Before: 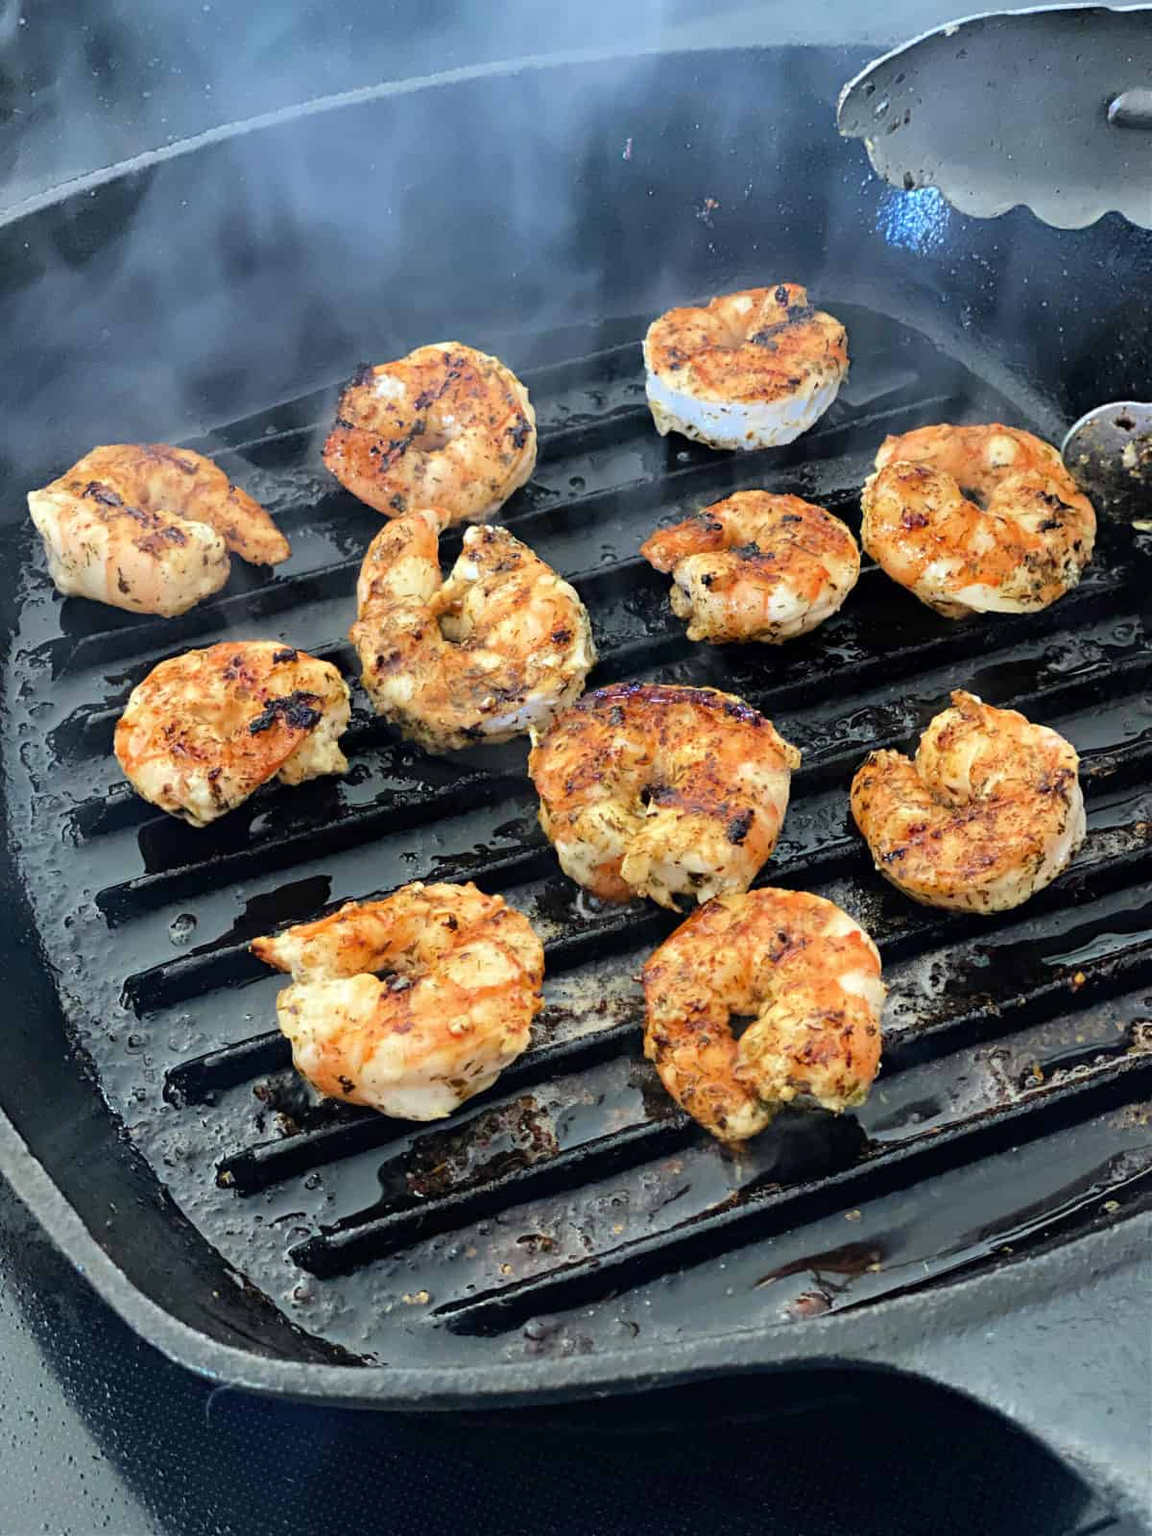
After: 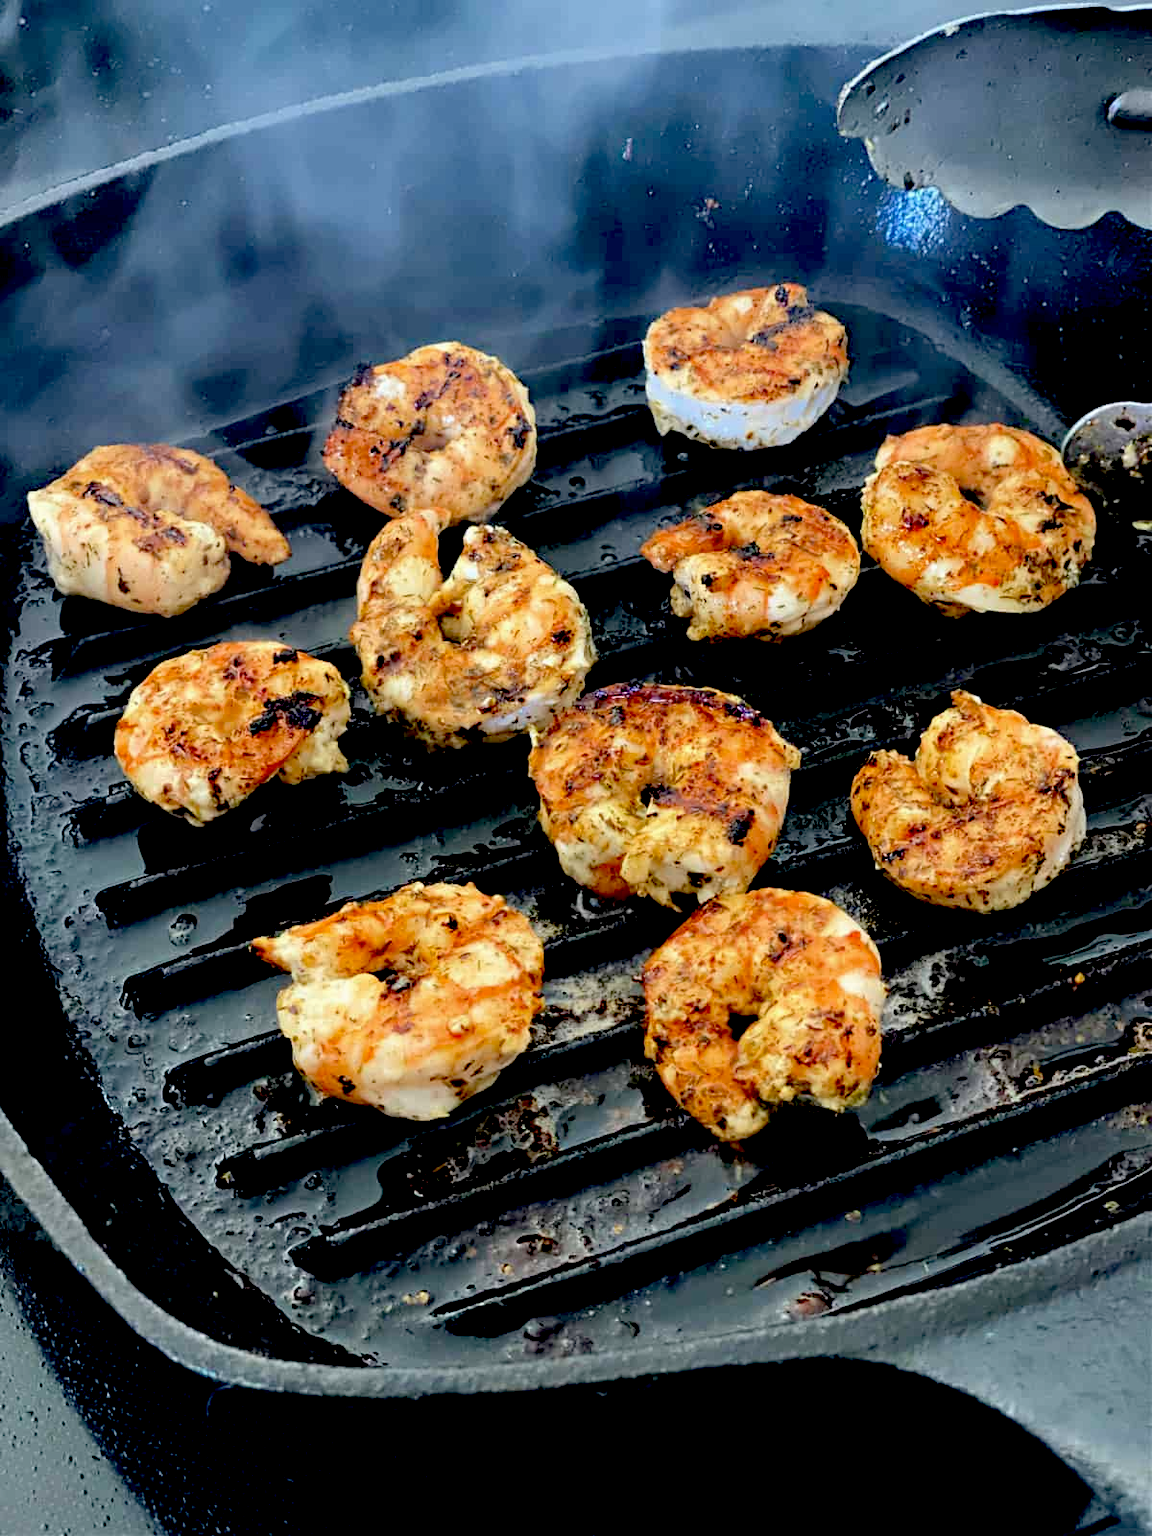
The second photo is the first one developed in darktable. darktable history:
exposure: black level correction 0.055, exposure -0.035 EV, compensate highlight preservation false
